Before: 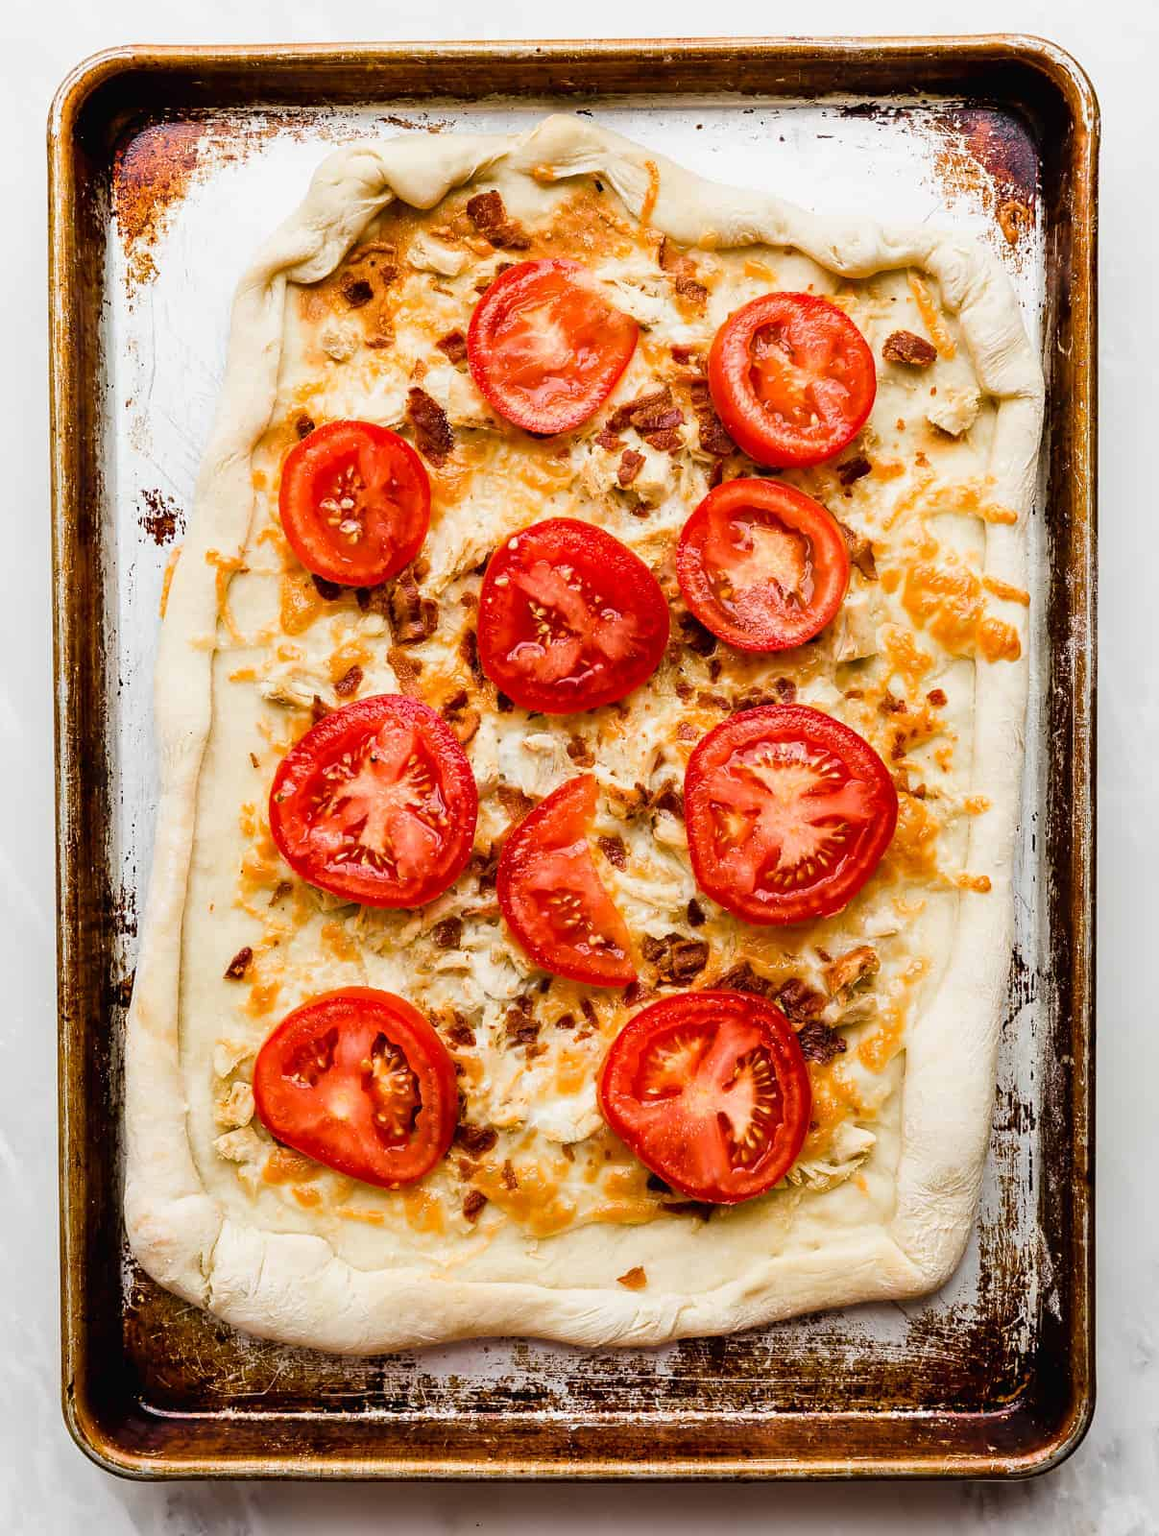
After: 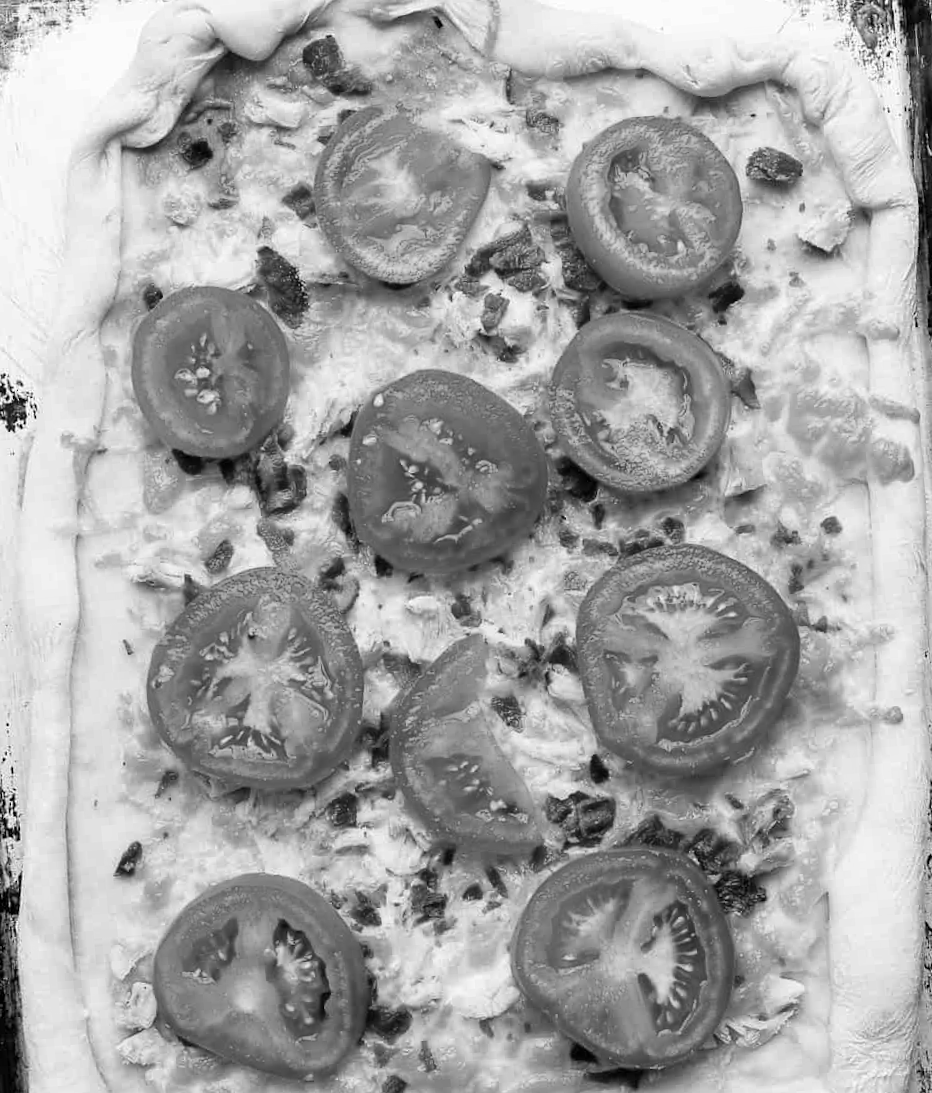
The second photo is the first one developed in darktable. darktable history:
rotate and perspective: rotation -4.57°, crop left 0.054, crop right 0.944, crop top 0.087, crop bottom 0.914
exposure: exposure -0.36 EV, compensate highlight preservation false
crop and rotate: left 10.77%, top 5.1%, right 10.41%, bottom 16.76%
monochrome: on, module defaults
levels: mode automatic, black 0.023%, white 99.97%, levels [0.062, 0.494, 0.925]
